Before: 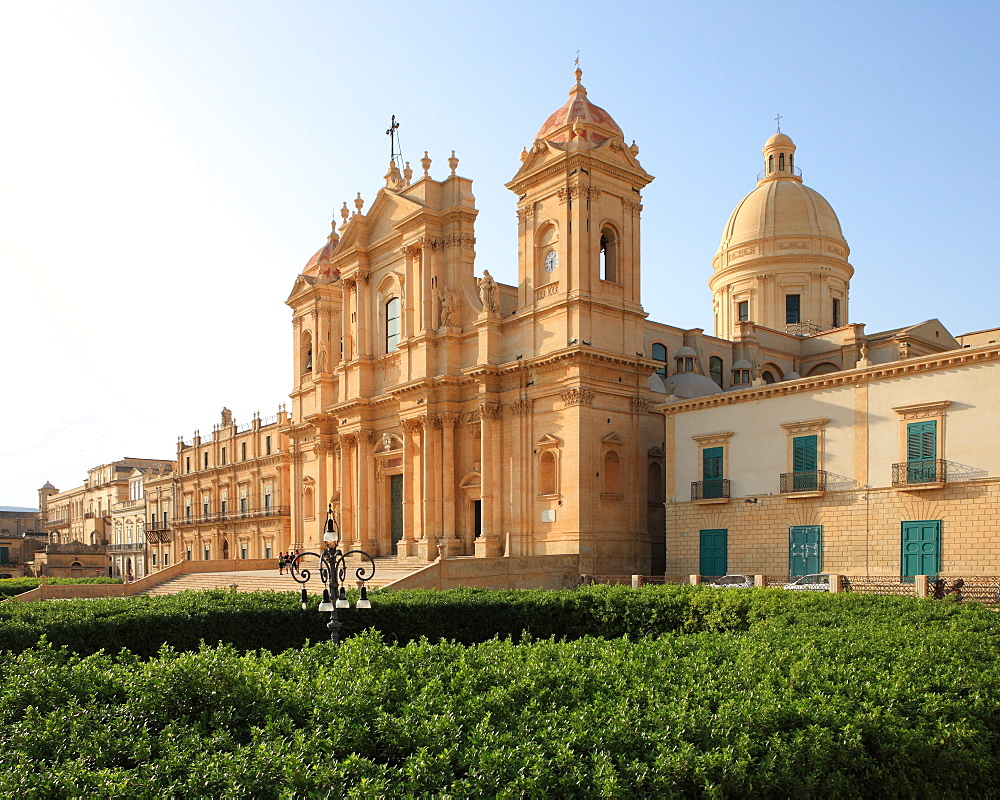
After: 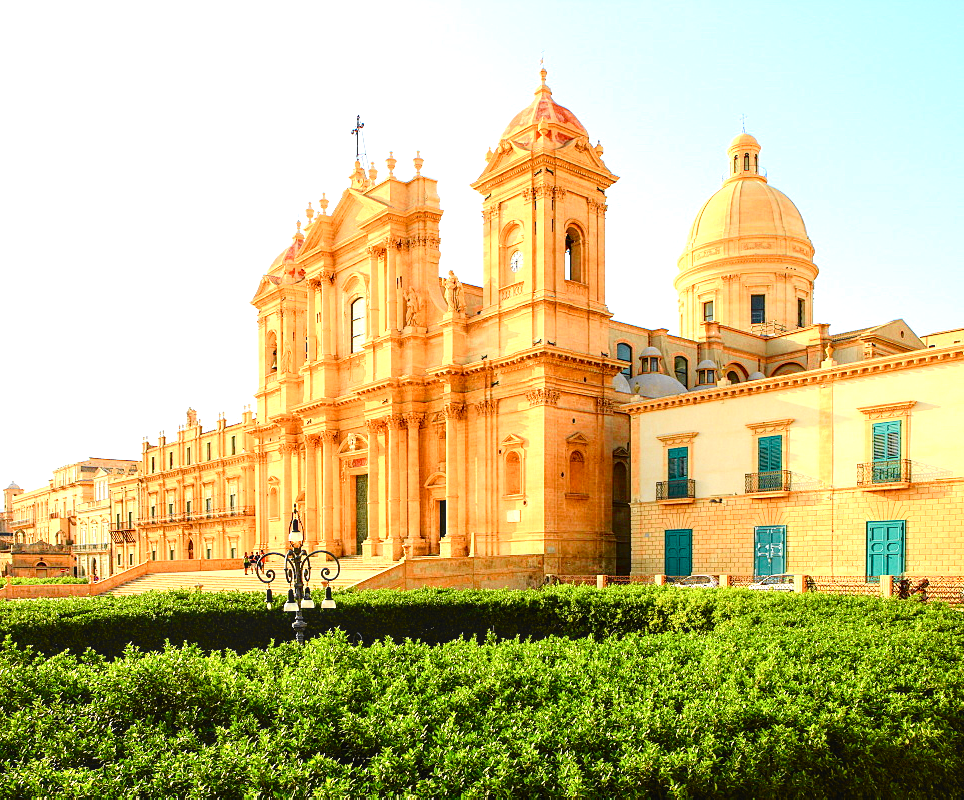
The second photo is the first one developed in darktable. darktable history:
exposure: exposure 0.718 EV, compensate highlight preservation false
crop and rotate: left 3.538%
color balance rgb: perceptual saturation grading › global saturation 0.217%, perceptual saturation grading › mid-tones 6.39%, perceptual saturation grading › shadows 71.494%, global vibrance 11.281%
local contrast: on, module defaults
tone equalizer: -8 EV -0.41 EV, -7 EV -0.416 EV, -6 EV -0.339 EV, -5 EV -0.222 EV, -3 EV 0.209 EV, -2 EV 0.322 EV, -1 EV 0.377 EV, +0 EV 0.439 EV, mask exposure compensation -0.508 EV
tone curve: curves: ch0 [(0, 0.012) (0.037, 0.03) (0.123, 0.092) (0.19, 0.157) (0.269, 0.27) (0.48, 0.57) (0.595, 0.695) (0.718, 0.823) (0.855, 0.913) (1, 0.982)]; ch1 [(0, 0) (0.243, 0.245) (0.422, 0.415) (0.493, 0.495) (0.508, 0.506) (0.536, 0.542) (0.569, 0.611) (0.611, 0.662) (0.769, 0.807) (1, 1)]; ch2 [(0, 0) (0.249, 0.216) (0.349, 0.321) (0.424, 0.442) (0.476, 0.483) (0.498, 0.499) (0.517, 0.519) (0.532, 0.56) (0.569, 0.624) (0.614, 0.667) (0.706, 0.757) (0.808, 0.809) (0.991, 0.968)], color space Lab, independent channels, preserve colors none
levels: mode automatic, levels [0, 0.618, 1]
